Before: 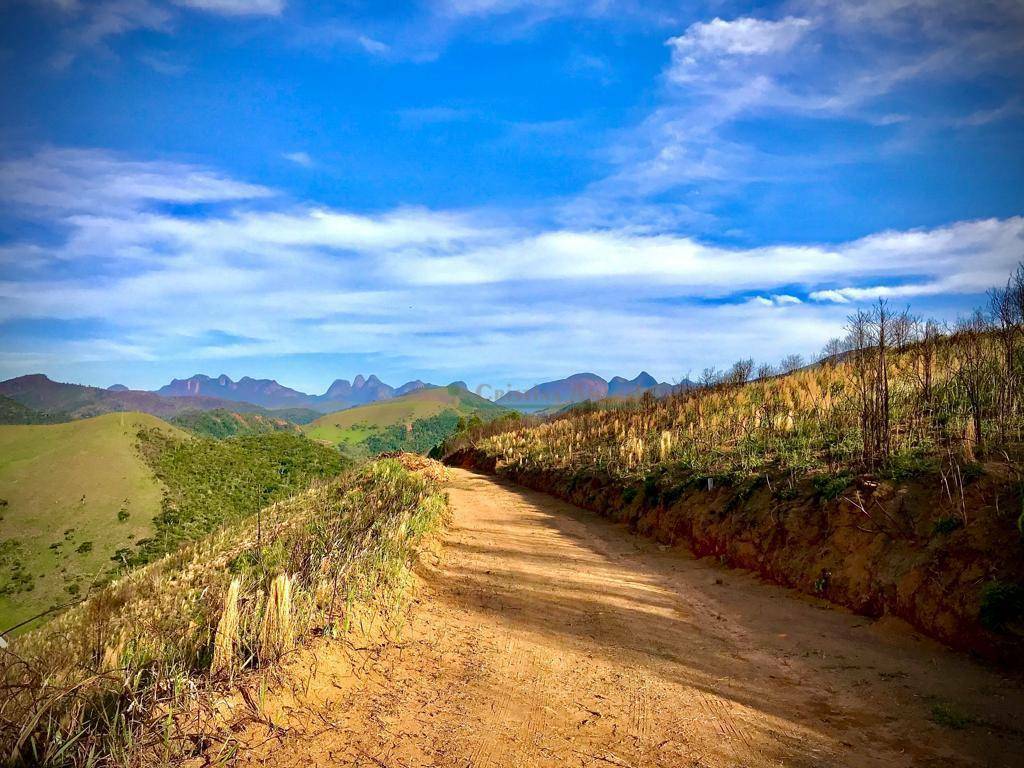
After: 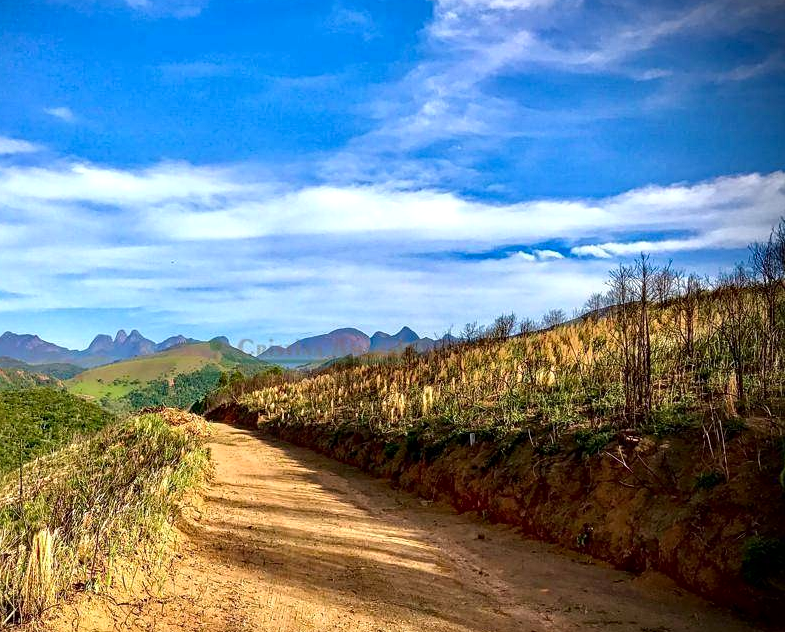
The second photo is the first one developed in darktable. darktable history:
tone curve: curves: ch0 [(0, 0) (0.003, 0.01) (0.011, 0.015) (0.025, 0.023) (0.044, 0.037) (0.069, 0.055) (0.1, 0.08) (0.136, 0.114) (0.177, 0.155) (0.224, 0.201) (0.277, 0.254) (0.335, 0.319) (0.399, 0.387) (0.468, 0.459) (0.543, 0.544) (0.623, 0.634) (0.709, 0.731) (0.801, 0.827) (0.898, 0.921) (1, 1)], color space Lab, independent channels, preserve colors none
sharpen: amount 0.213
crop: left 23.327%, top 5.923%, bottom 11.743%
local contrast: on, module defaults
